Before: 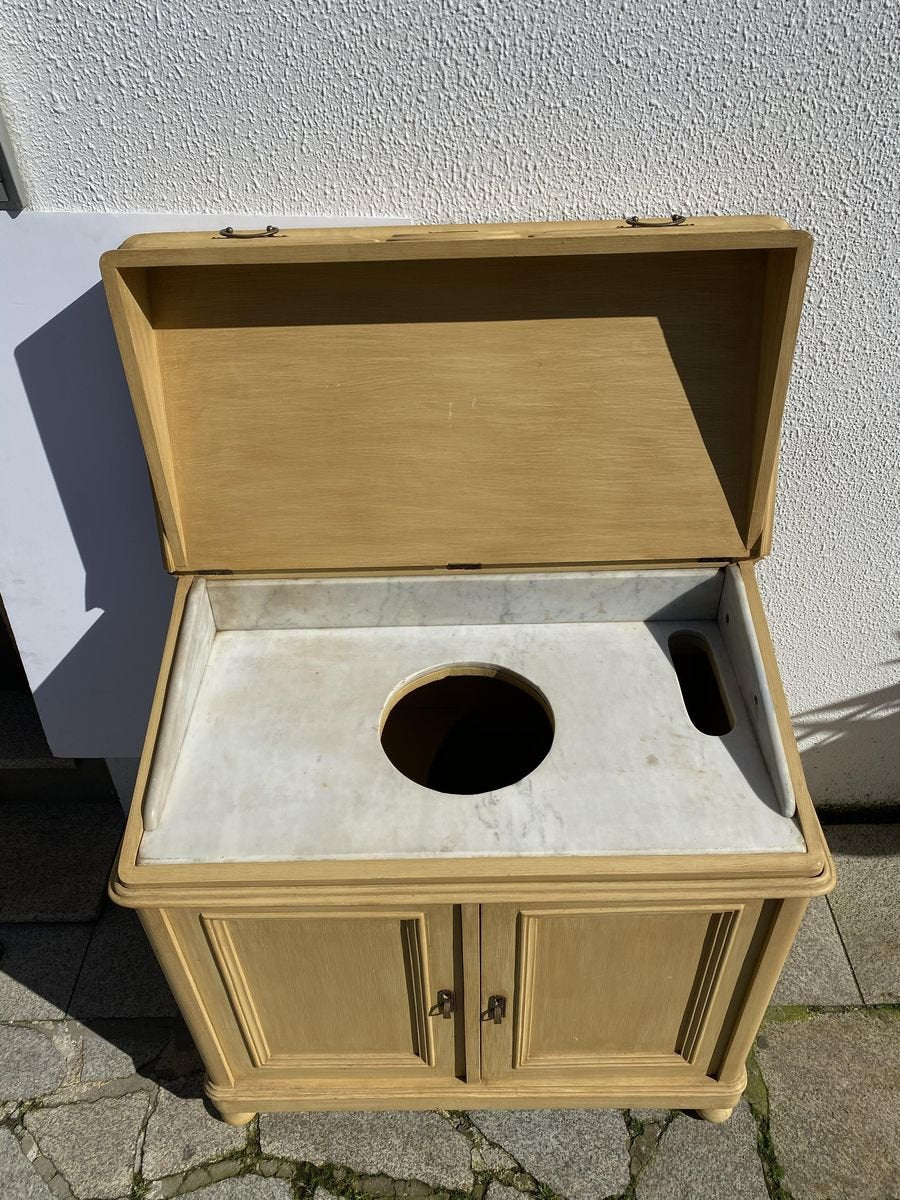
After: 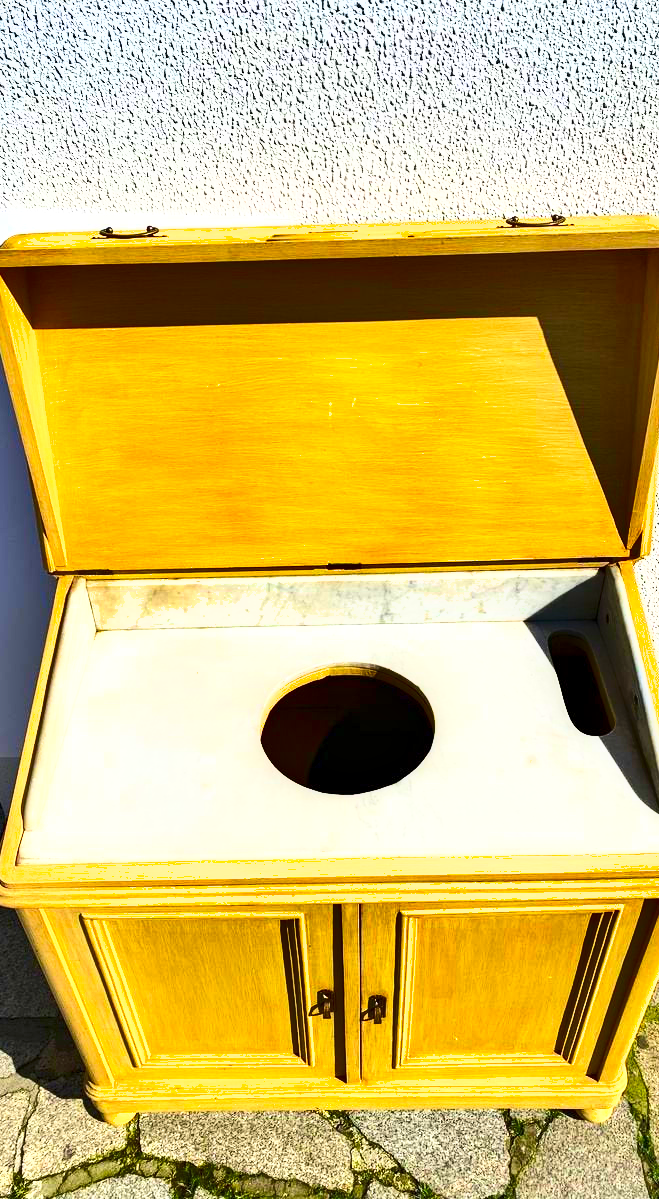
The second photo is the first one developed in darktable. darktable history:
shadows and highlights: radius 100.41, shadows 50.55, highlights -64.36, highlights color adjustment 49.82%, soften with gaussian
exposure: exposure 1.5 EV, compensate highlight preservation false
contrast brightness saturation: contrast 0.2, brightness 0.2, saturation 0.8
local contrast: highlights 61%, shadows 106%, detail 107%, midtone range 0.529
crop: left 13.443%, right 13.31%
